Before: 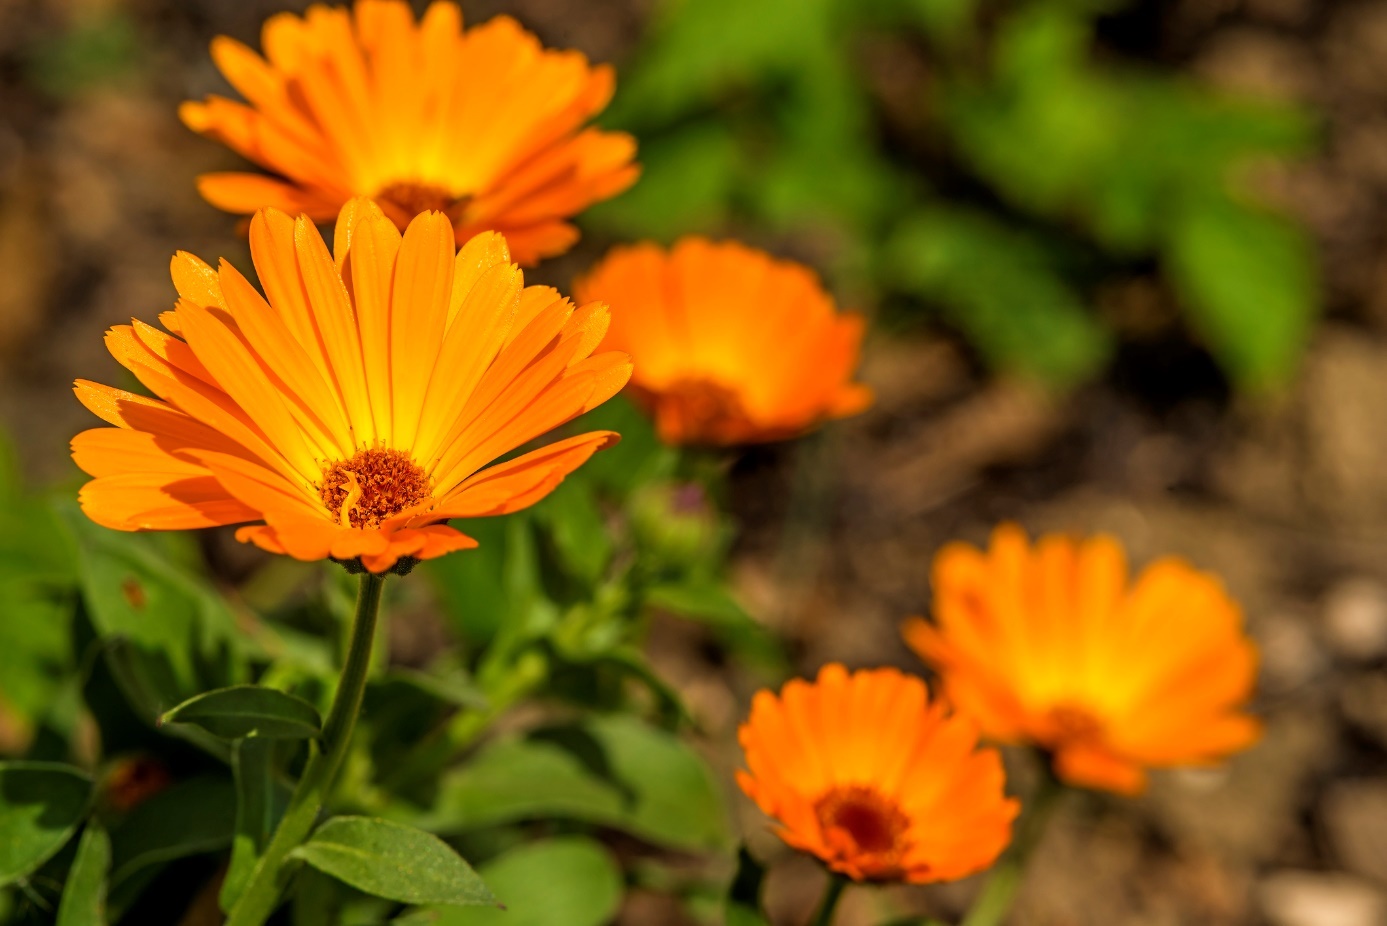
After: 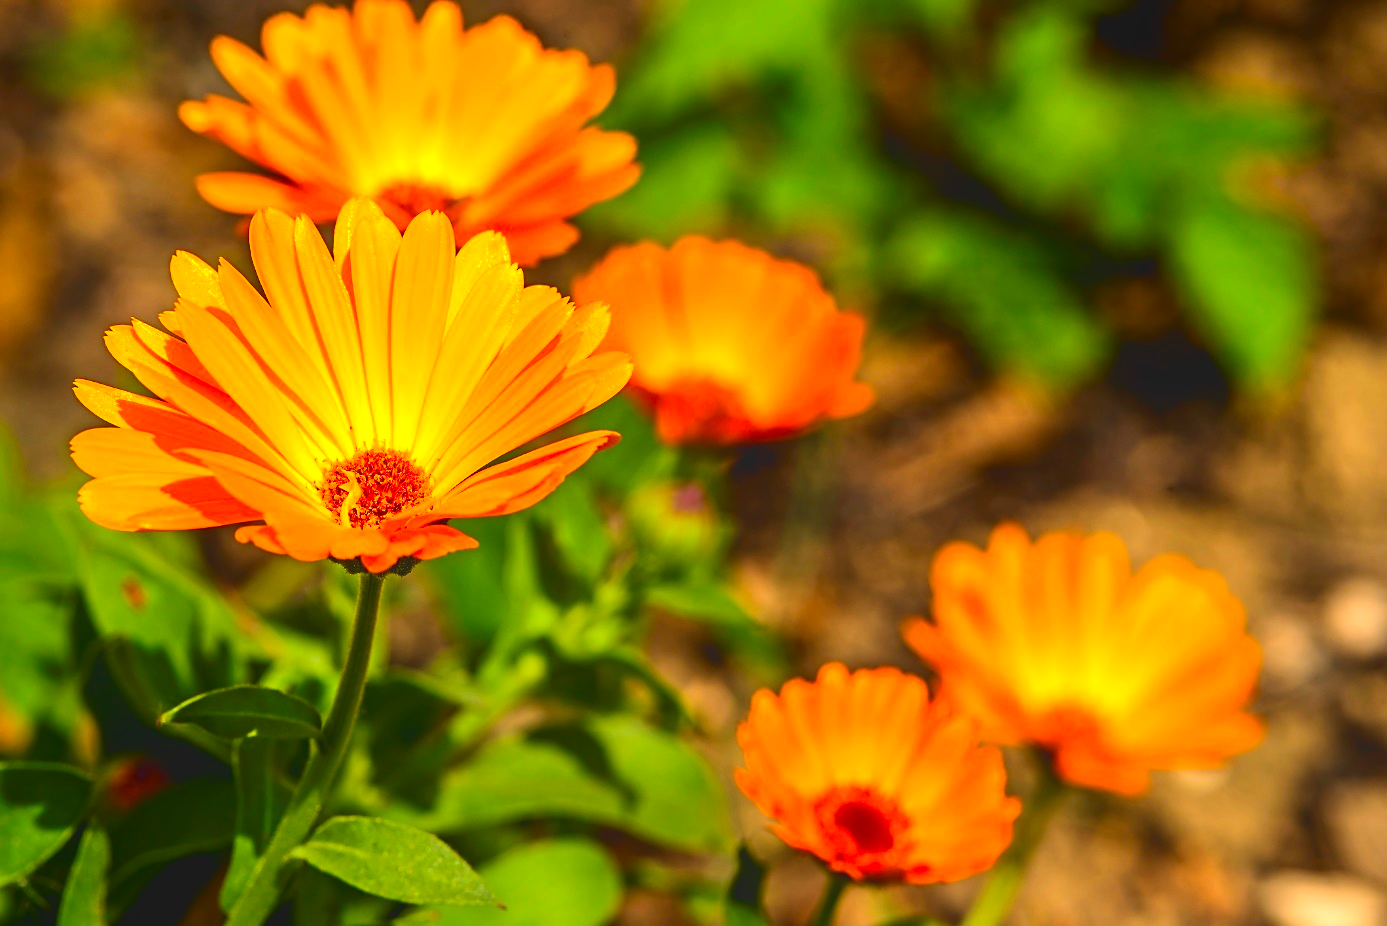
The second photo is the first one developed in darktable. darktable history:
contrast brightness saturation: contrast 0.195, brightness -0.102, saturation 0.214
local contrast: detail 69%
exposure: exposure 1.156 EV, compensate highlight preservation false
sharpen: radius 1.888, amount 0.399, threshold 1.368
